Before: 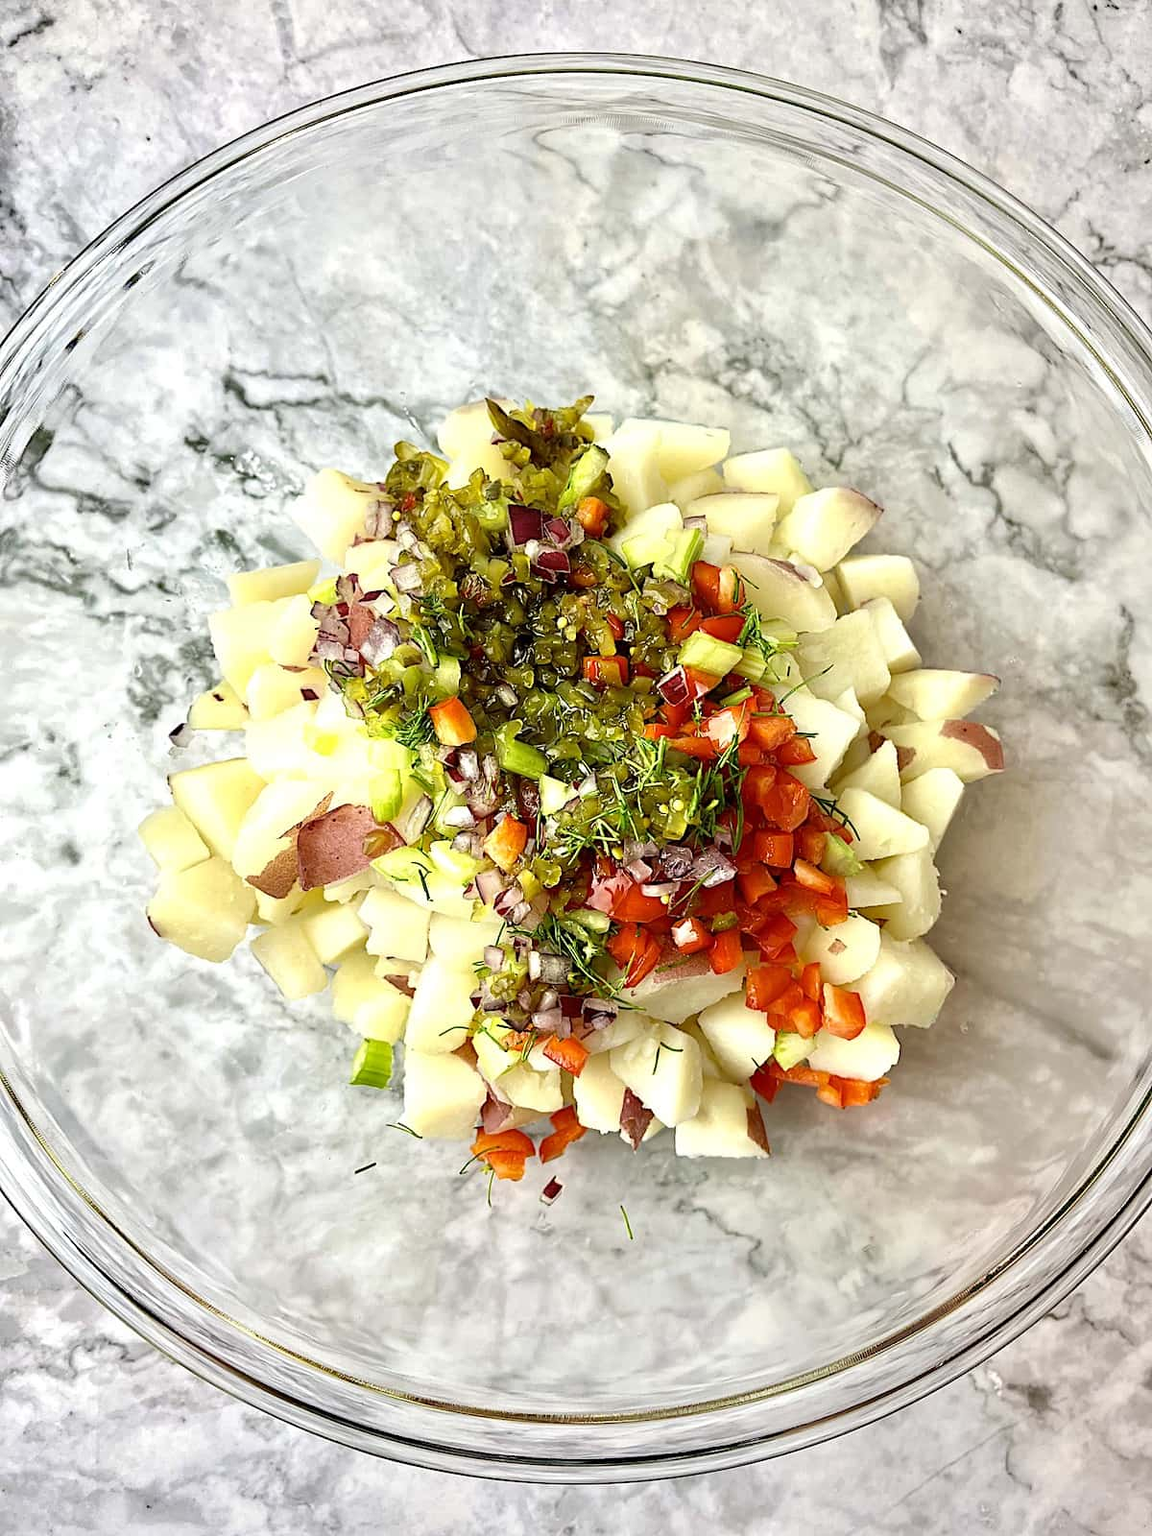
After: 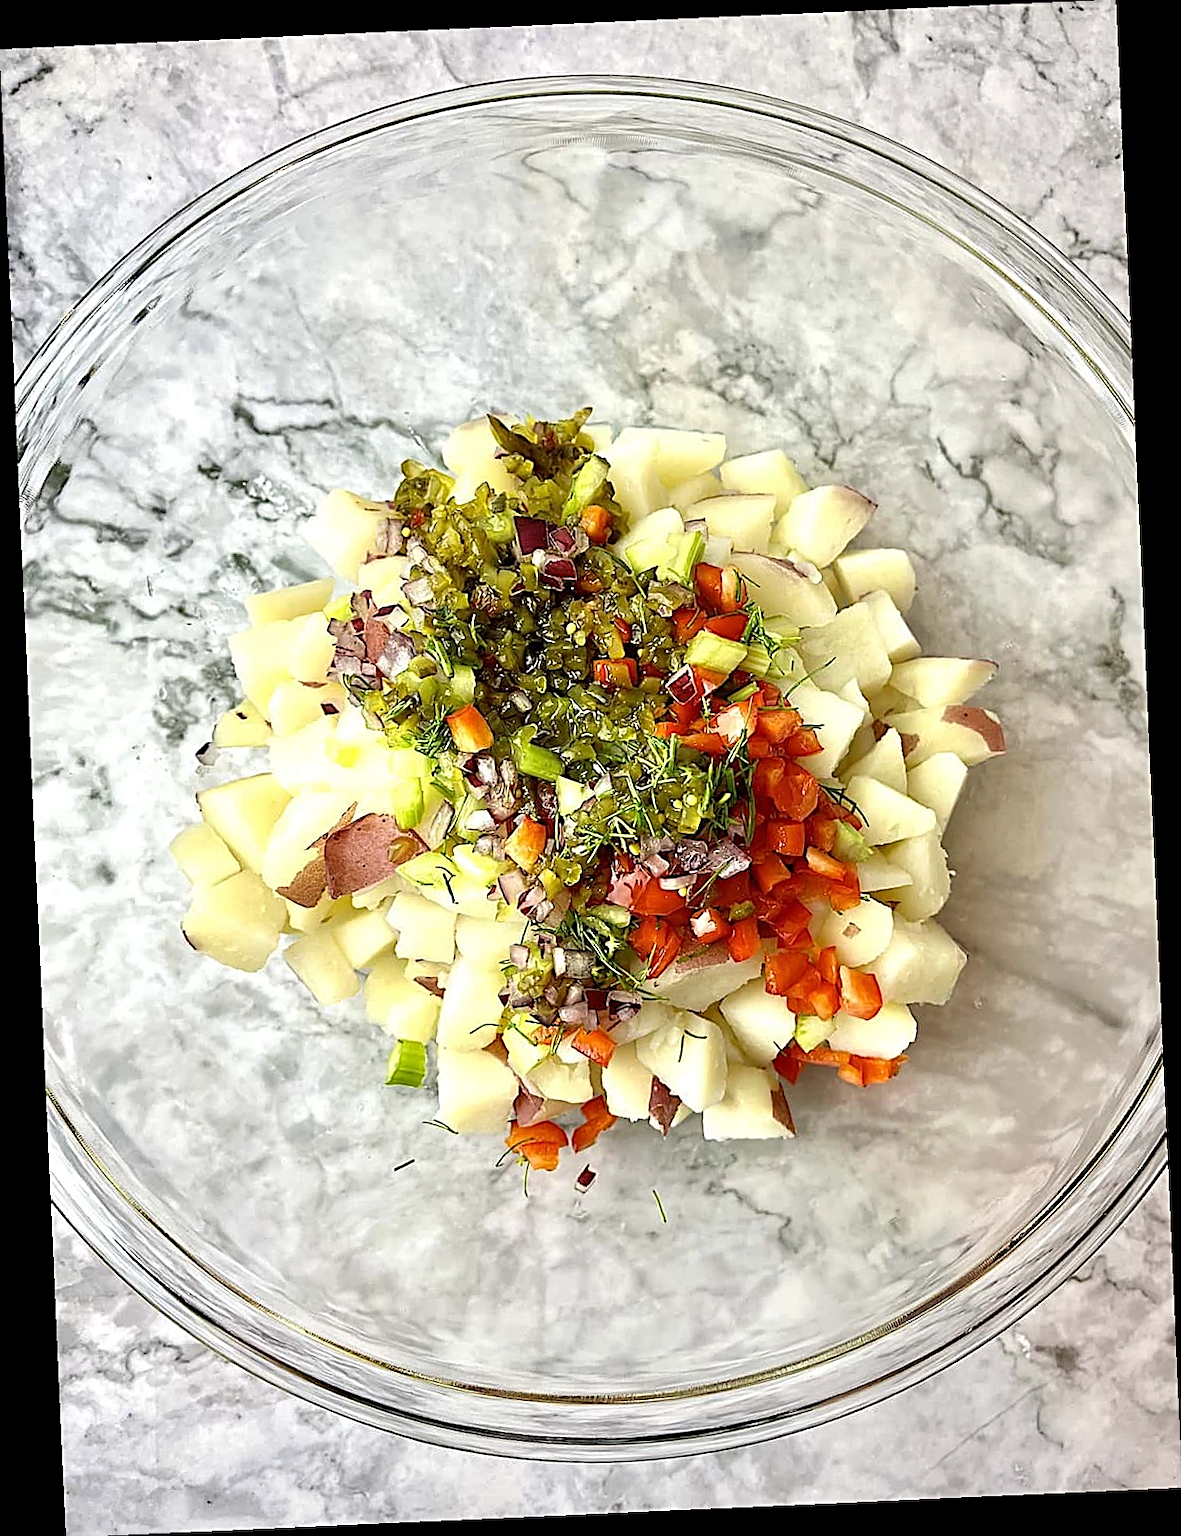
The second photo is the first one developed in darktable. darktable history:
rotate and perspective: rotation -2.56°, automatic cropping off
sharpen: amount 0.575
